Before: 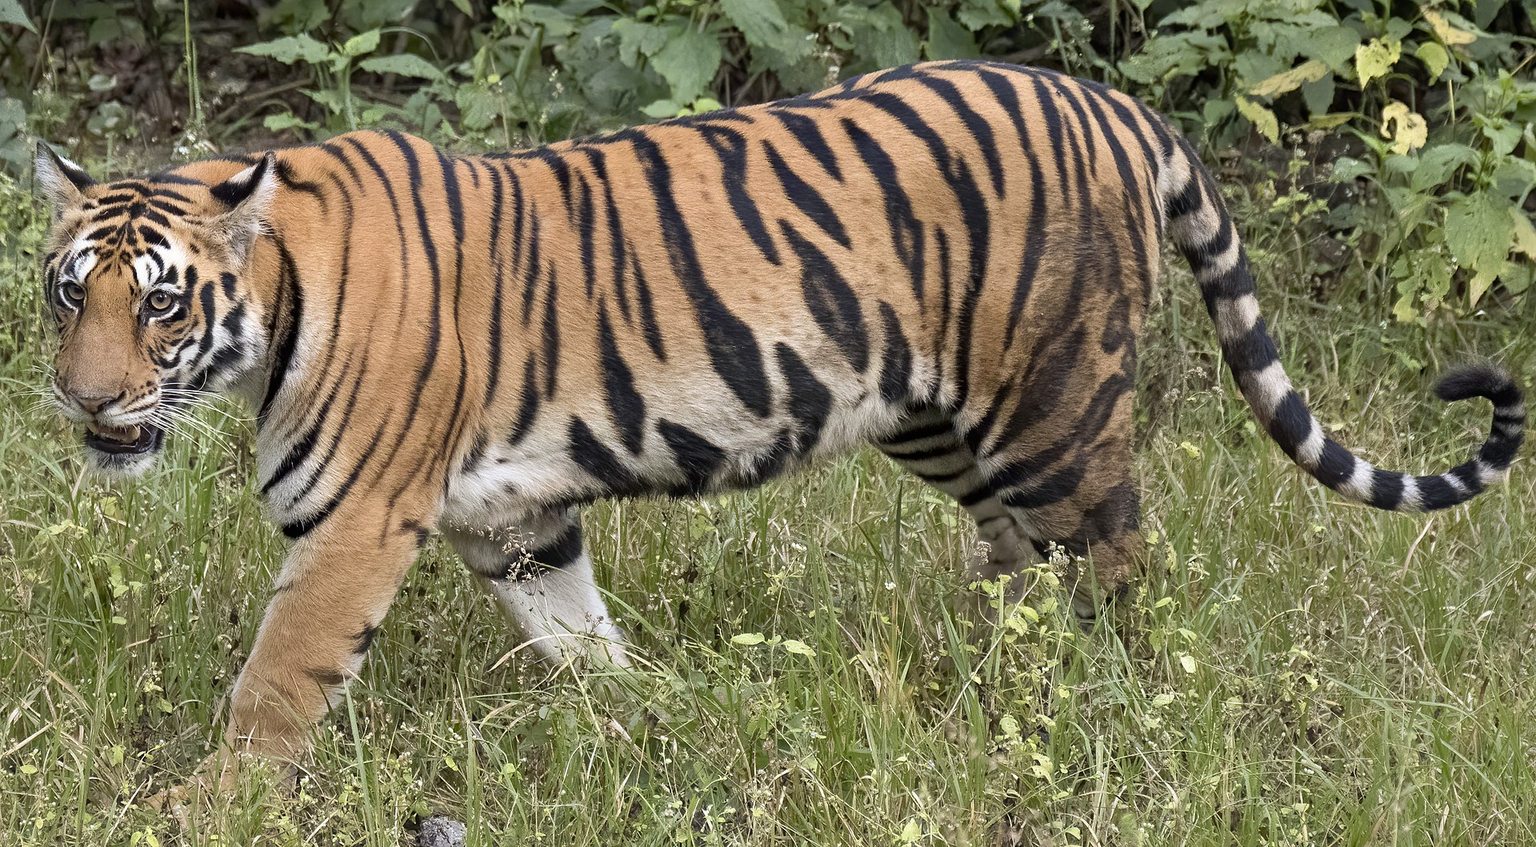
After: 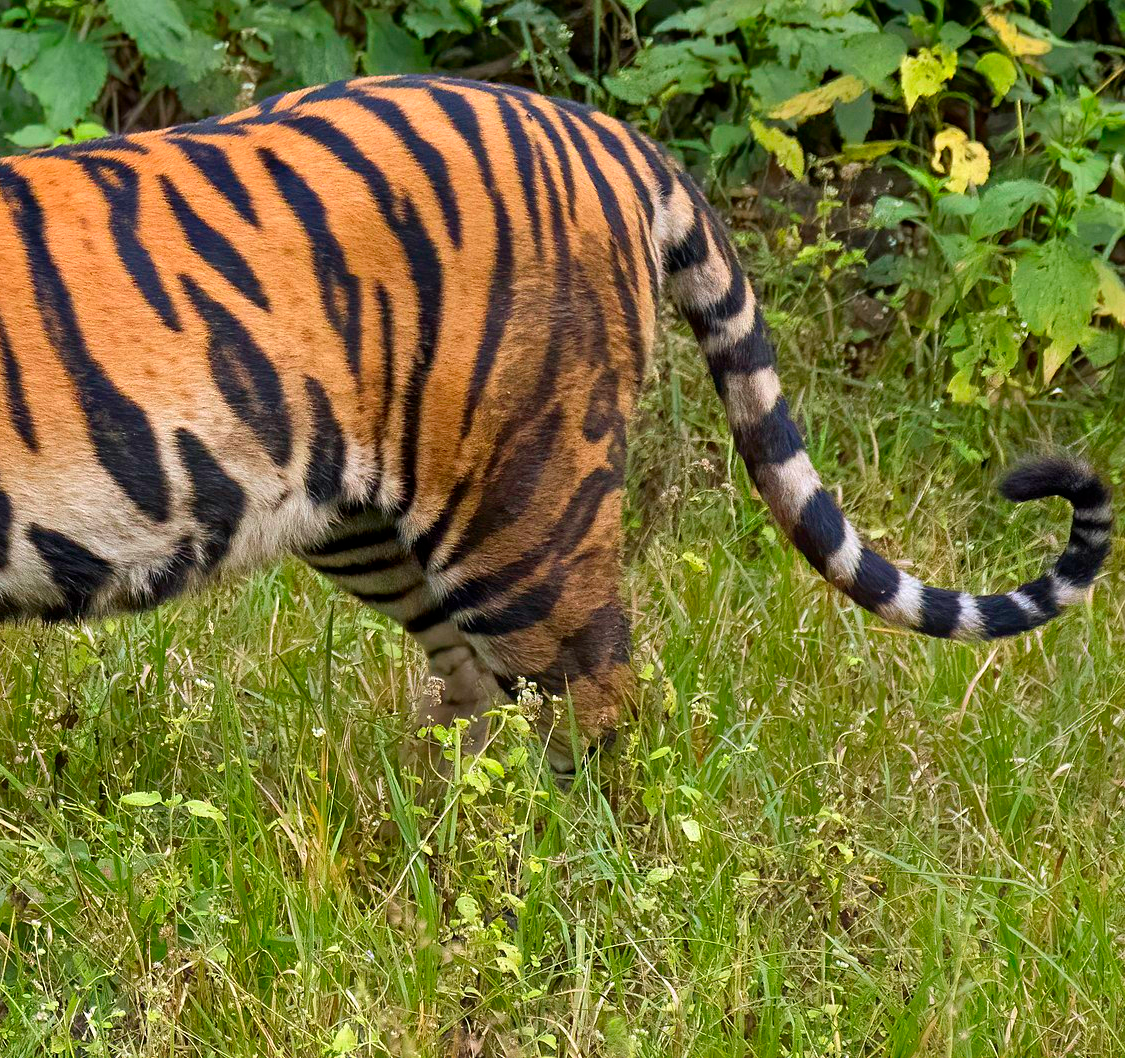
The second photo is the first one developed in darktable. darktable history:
crop: left 41.402%
color correction: saturation 1.8
